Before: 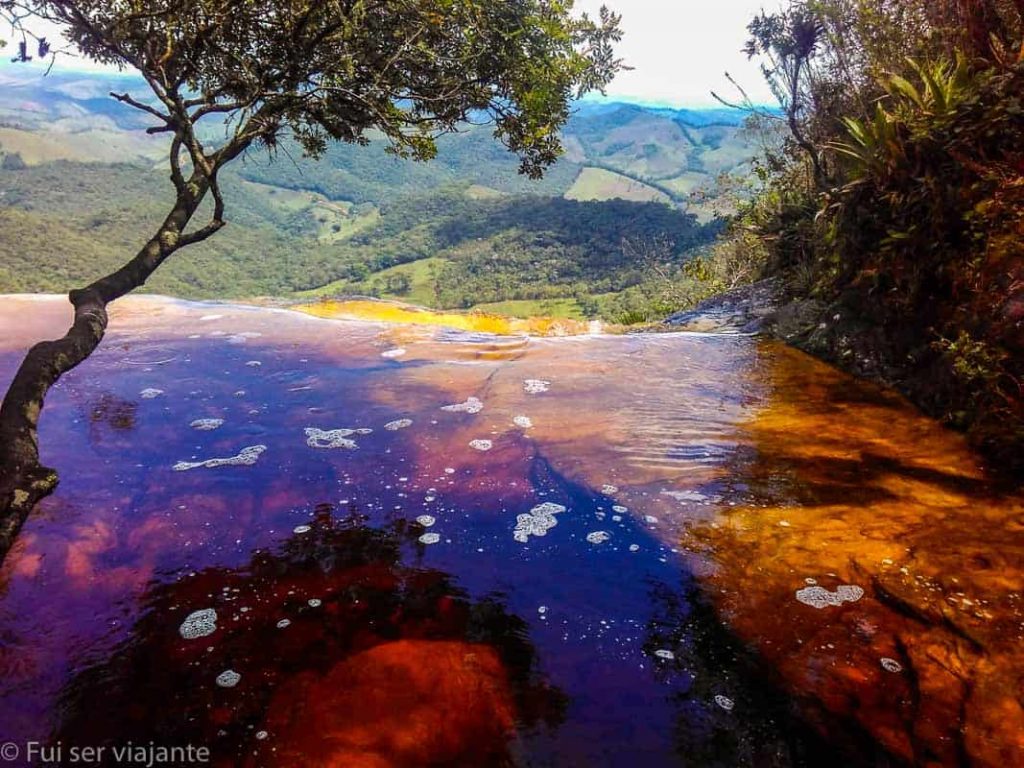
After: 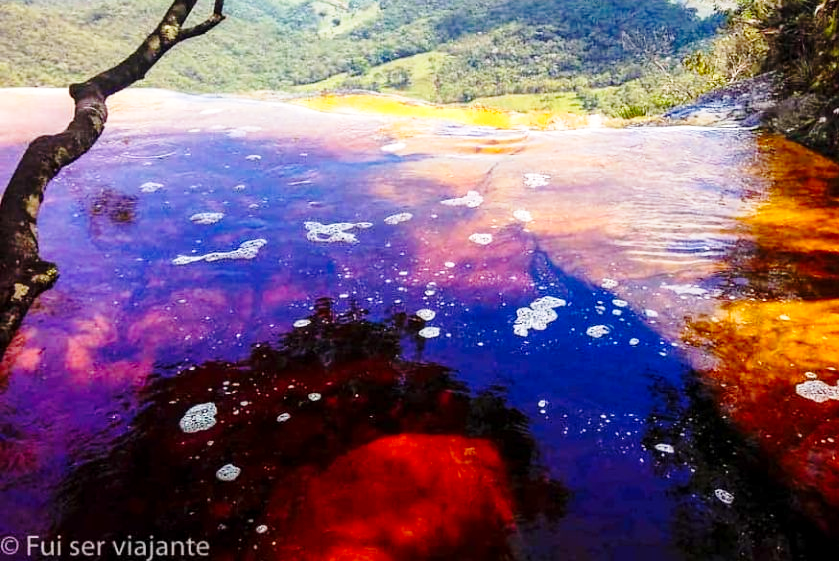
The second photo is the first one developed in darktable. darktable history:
crop: top 26.827%, right 17.976%
base curve: curves: ch0 [(0, 0) (0.028, 0.03) (0.121, 0.232) (0.46, 0.748) (0.859, 0.968) (1, 1)], preserve colors none
exposure: black level correction 0.001, exposure 0.193 EV, compensate highlight preservation false
